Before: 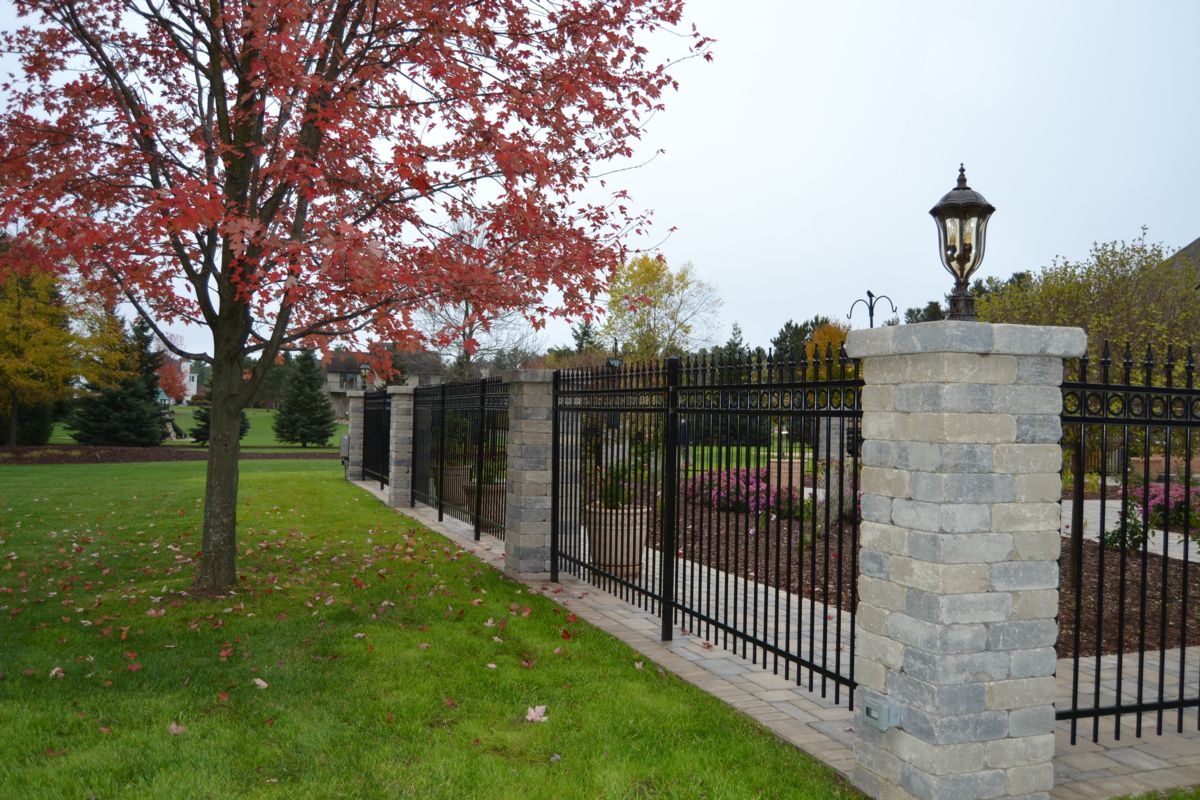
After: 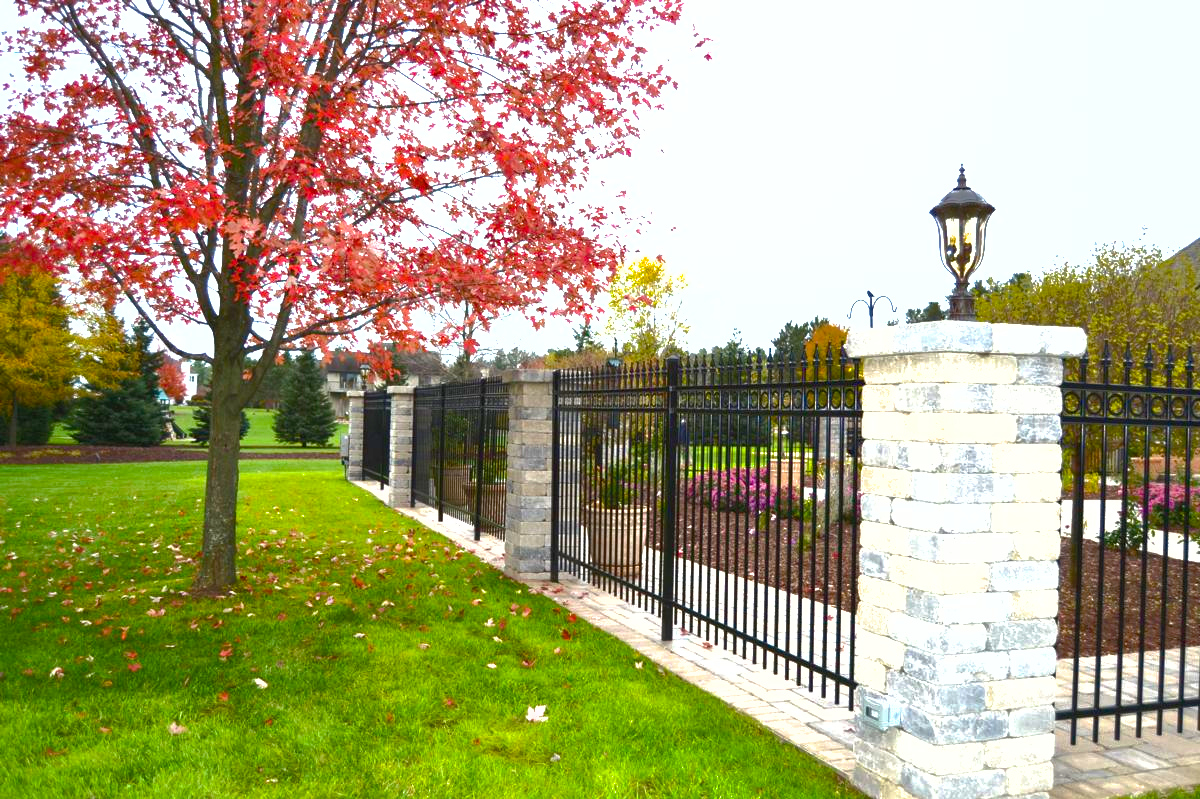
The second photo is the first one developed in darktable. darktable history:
exposure: exposure 1.266 EV, compensate highlight preservation false
color balance rgb: linear chroma grading › global chroma 0.627%, perceptual saturation grading › global saturation 27.176%, perceptual saturation grading › highlights -28.308%, perceptual saturation grading › mid-tones 15.582%, perceptual saturation grading › shadows 32.792%, perceptual brilliance grading › global brilliance 15.655%, perceptual brilliance grading › shadows -35.631%, global vibrance 20%
crop: bottom 0.074%
shadows and highlights: on, module defaults
